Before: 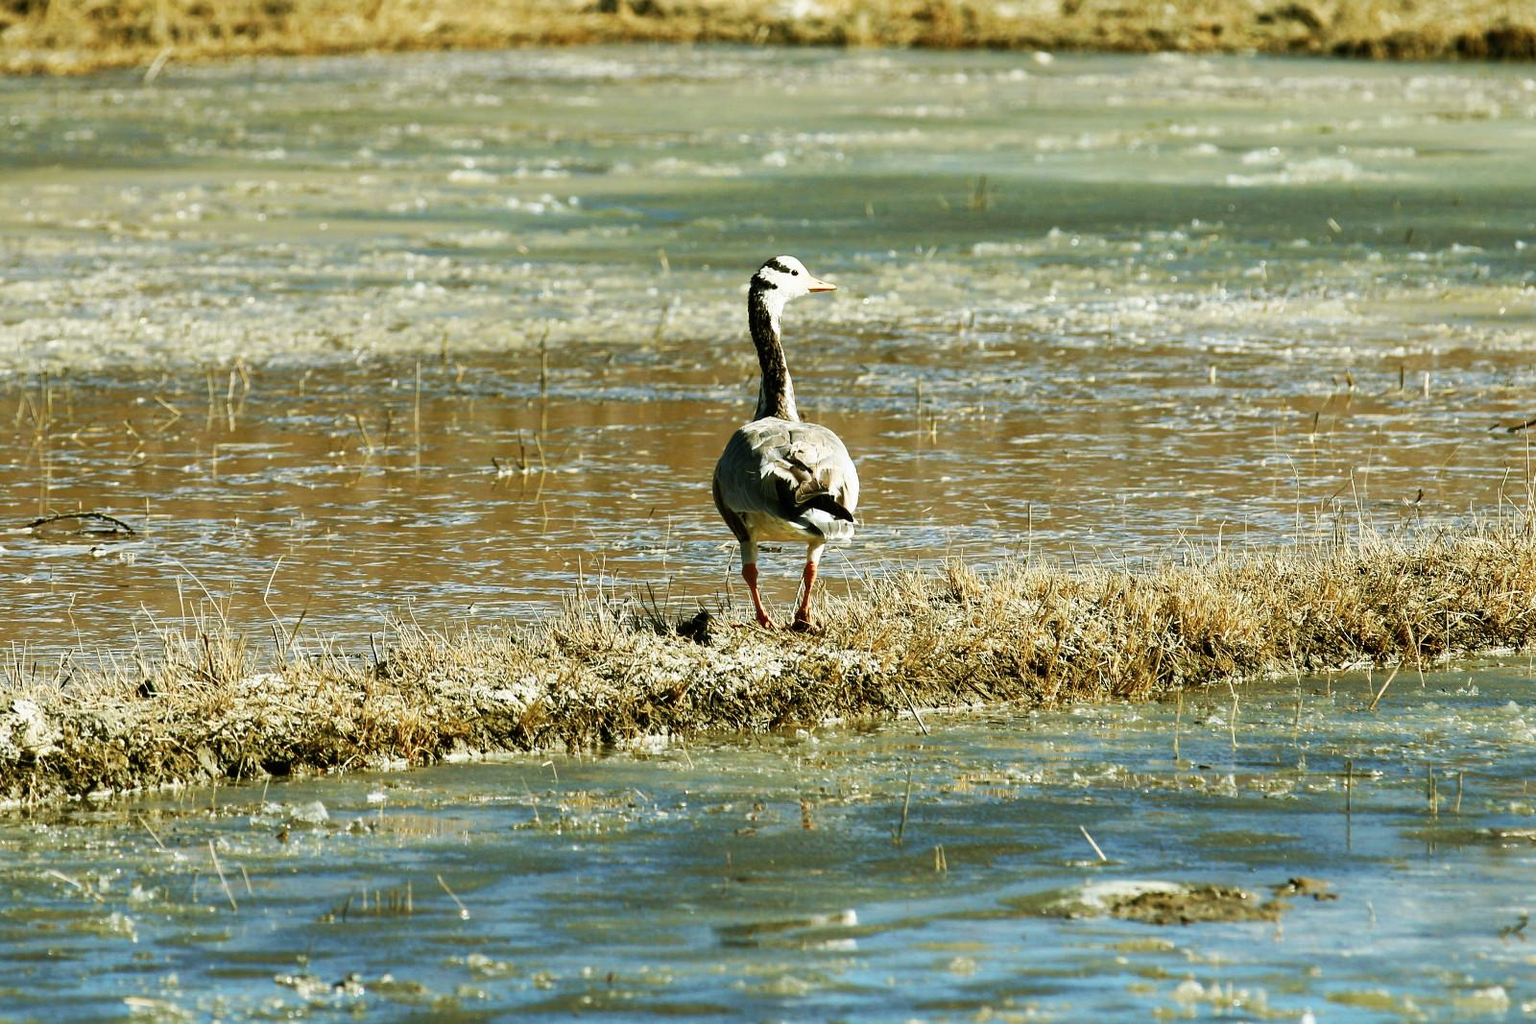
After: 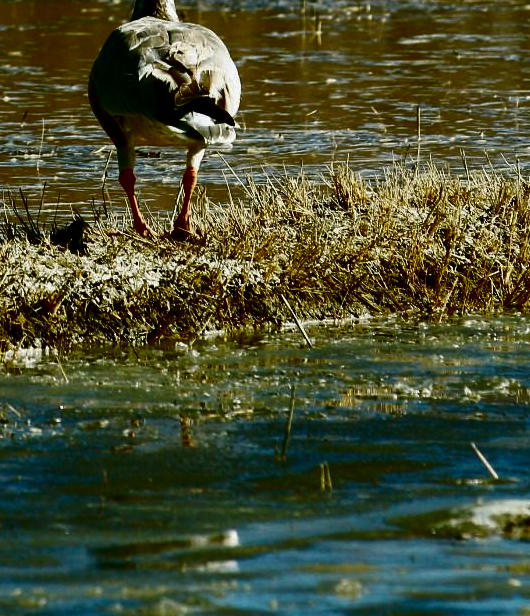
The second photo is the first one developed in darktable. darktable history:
contrast brightness saturation: contrast 0.09, brightness -0.59, saturation 0.17
crop: left 40.878%, top 39.176%, right 25.993%, bottom 3.081%
exposure: exposure -0.041 EV, compensate highlight preservation false
